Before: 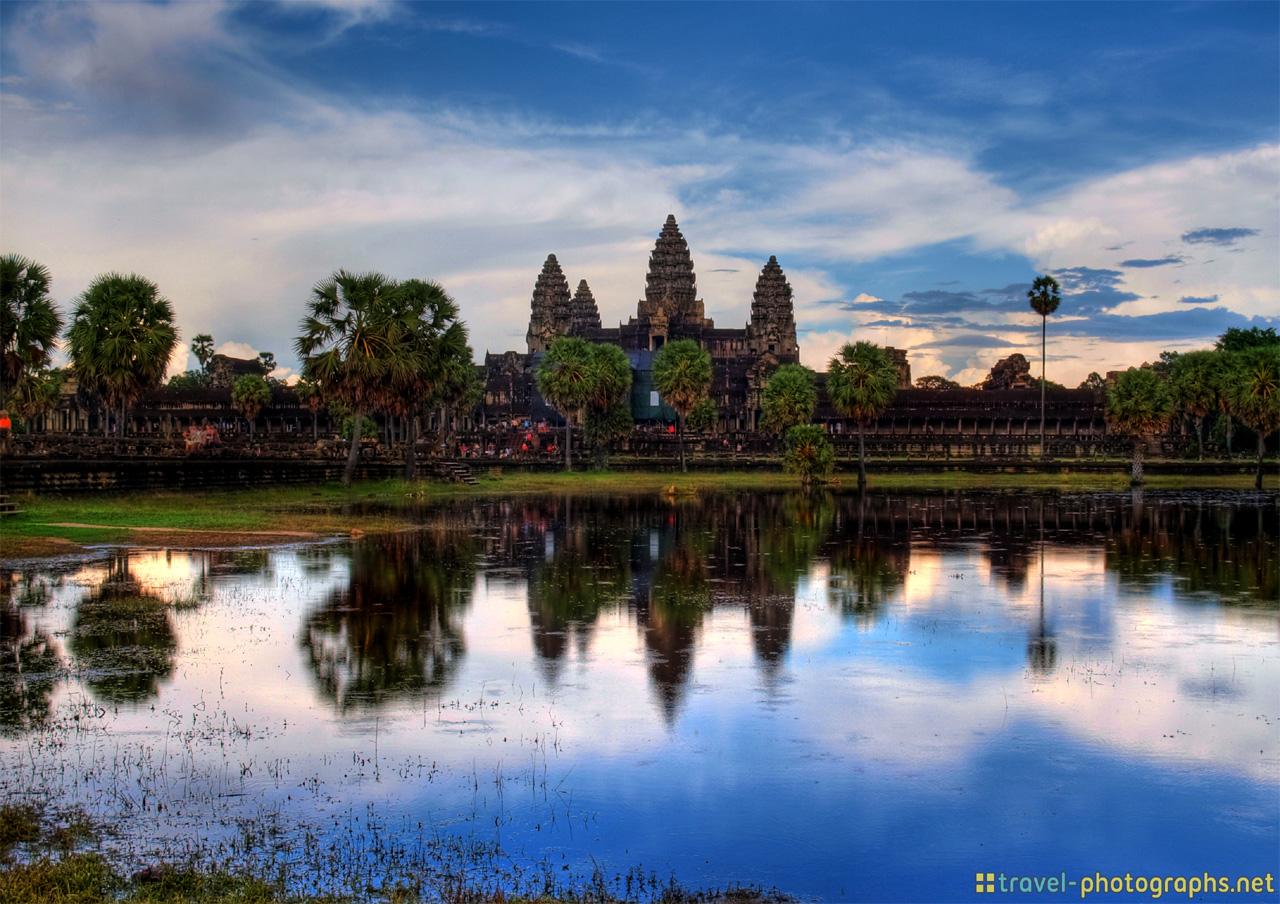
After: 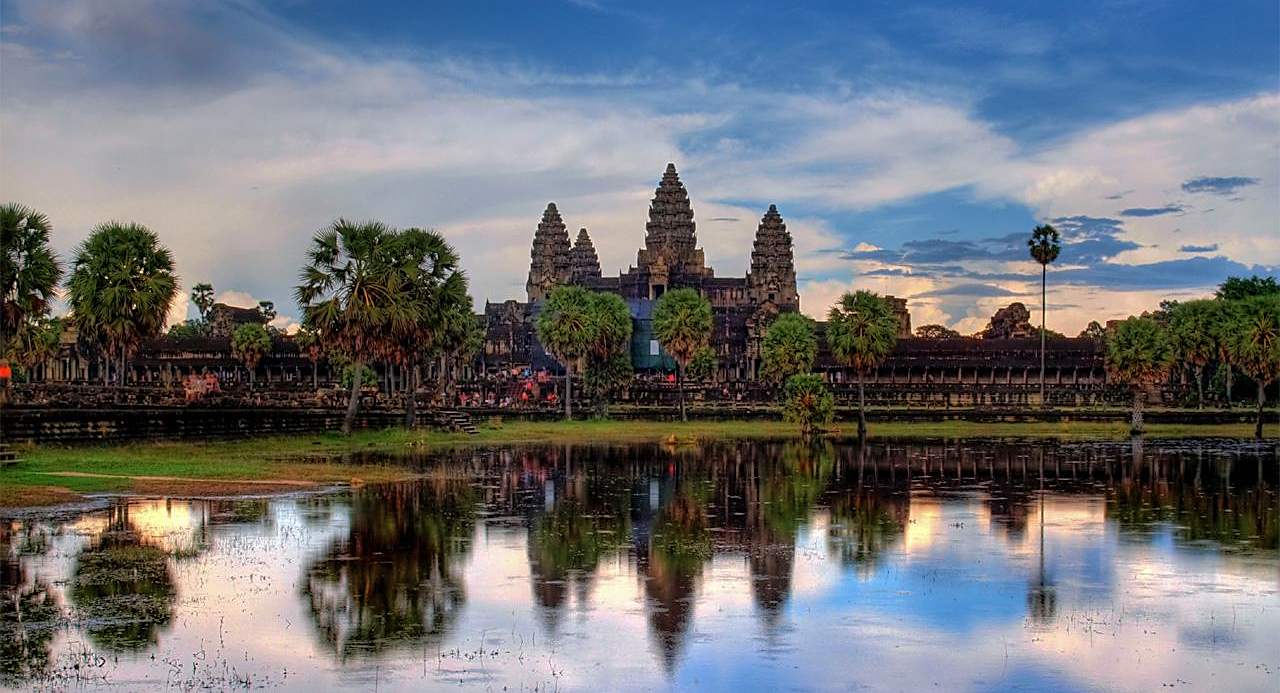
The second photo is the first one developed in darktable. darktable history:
crop: top 5.667%, bottom 17.637%
shadows and highlights: on, module defaults
sharpen: on, module defaults
